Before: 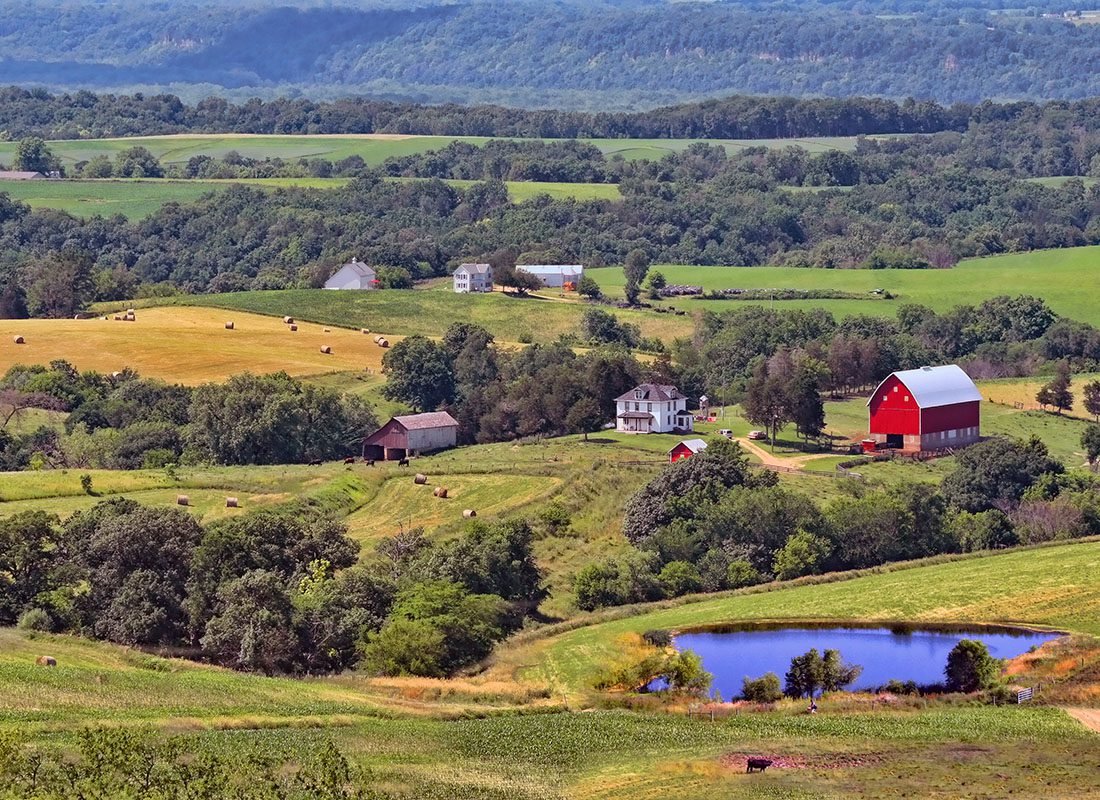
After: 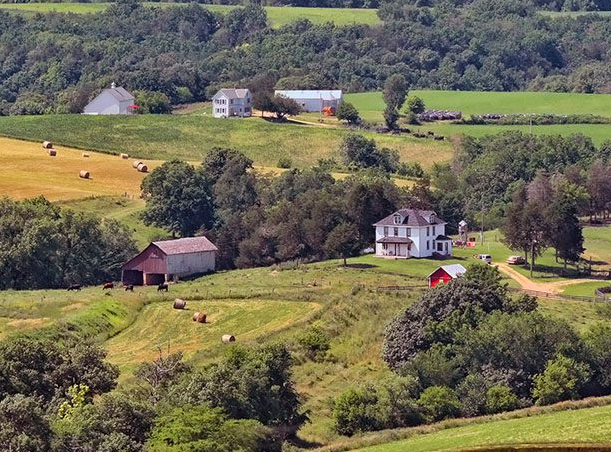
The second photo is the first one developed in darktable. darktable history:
crop and rotate: left 21.976%, top 21.928%, right 22.448%, bottom 21.554%
